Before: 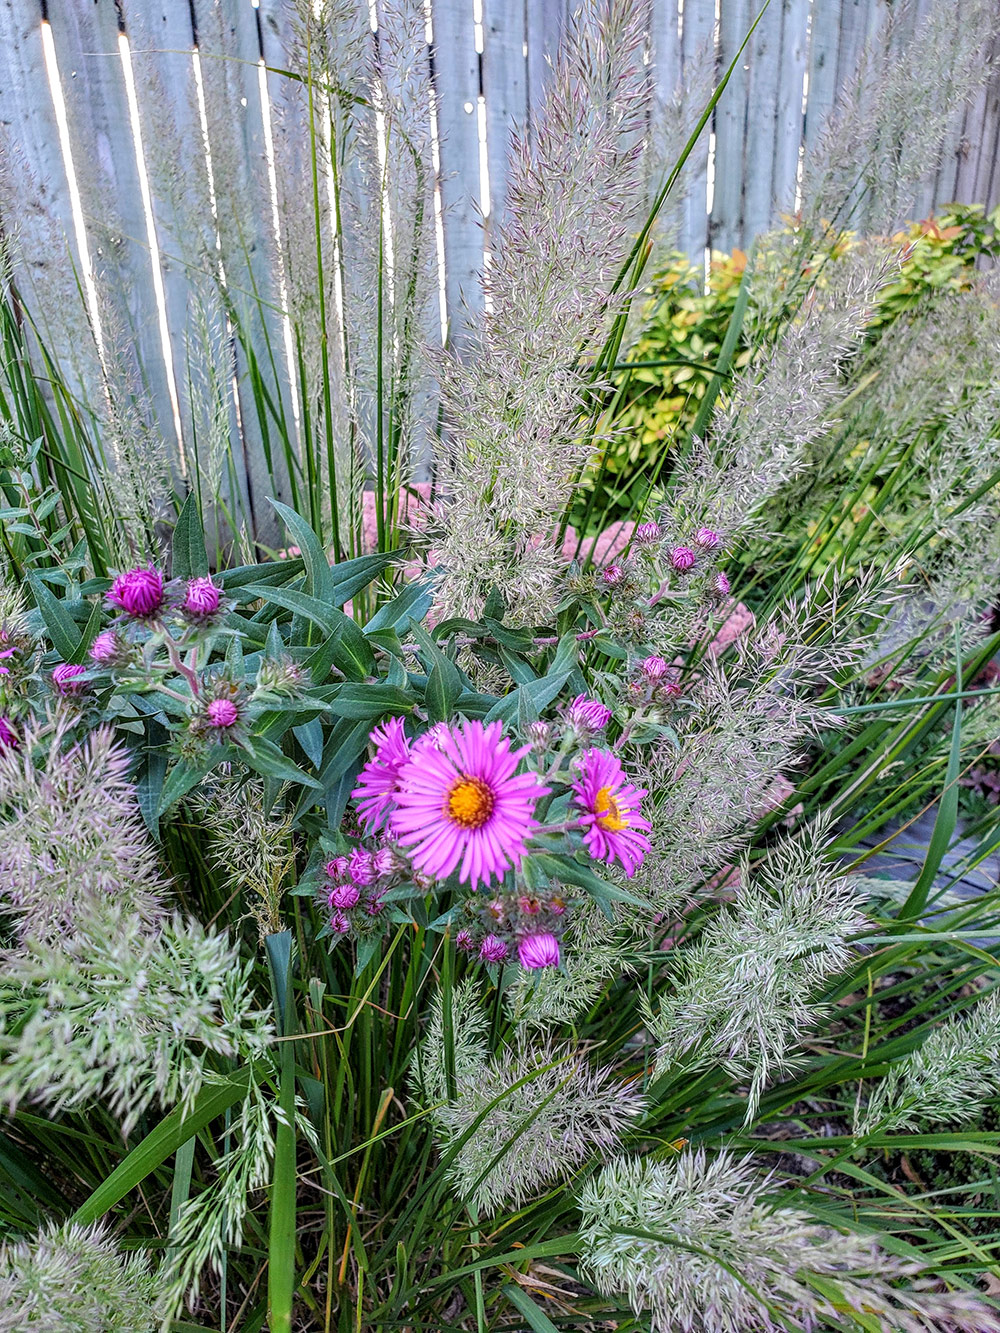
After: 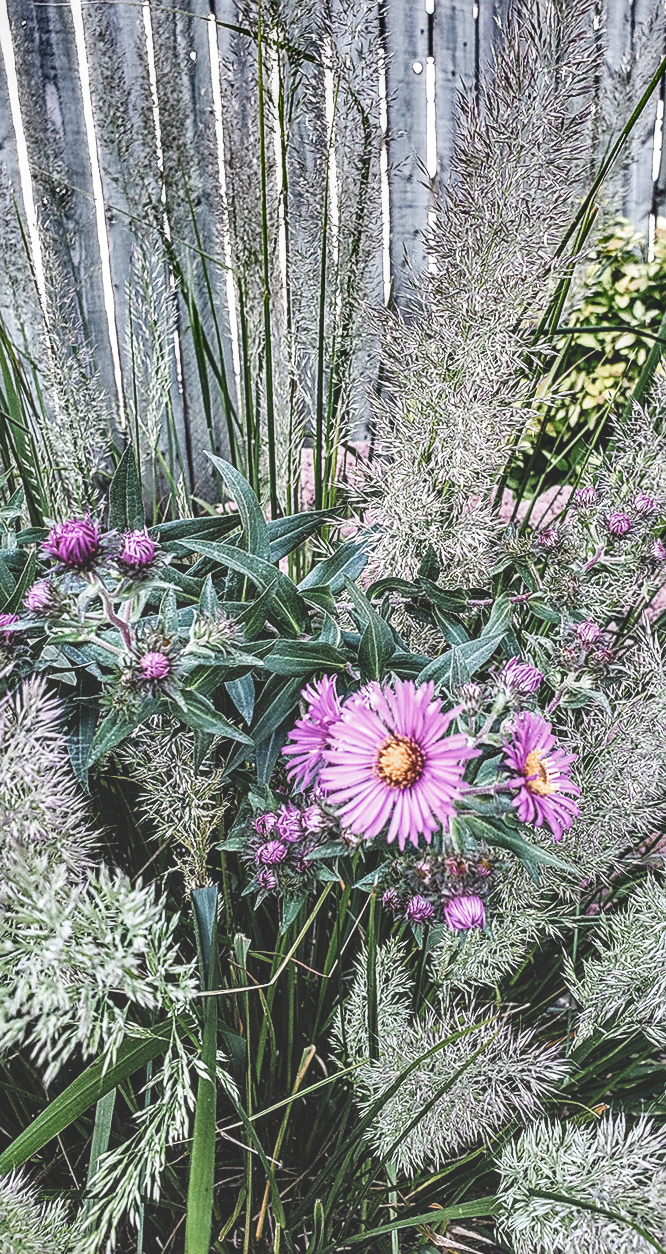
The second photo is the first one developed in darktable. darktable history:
filmic rgb: black relative exposure -9.08 EV, white relative exposure 2.3 EV, hardness 7.49
rotate and perspective: rotation 1.57°, crop left 0.018, crop right 0.982, crop top 0.039, crop bottom 0.961
contrast brightness saturation: contrast -0.05, saturation -0.41
crop and rotate: left 6.617%, right 26.717%
local contrast: on, module defaults
sharpen: on, module defaults
tone curve: curves: ch0 [(0, 0) (0.003, 0.169) (0.011, 0.173) (0.025, 0.177) (0.044, 0.184) (0.069, 0.191) (0.1, 0.199) (0.136, 0.206) (0.177, 0.221) (0.224, 0.248) (0.277, 0.284) (0.335, 0.344) (0.399, 0.413) (0.468, 0.497) (0.543, 0.594) (0.623, 0.691) (0.709, 0.779) (0.801, 0.868) (0.898, 0.931) (1, 1)], preserve colors none
shadows and highlights: shadows 24.5, highlights -78.15, soften with gaussian
